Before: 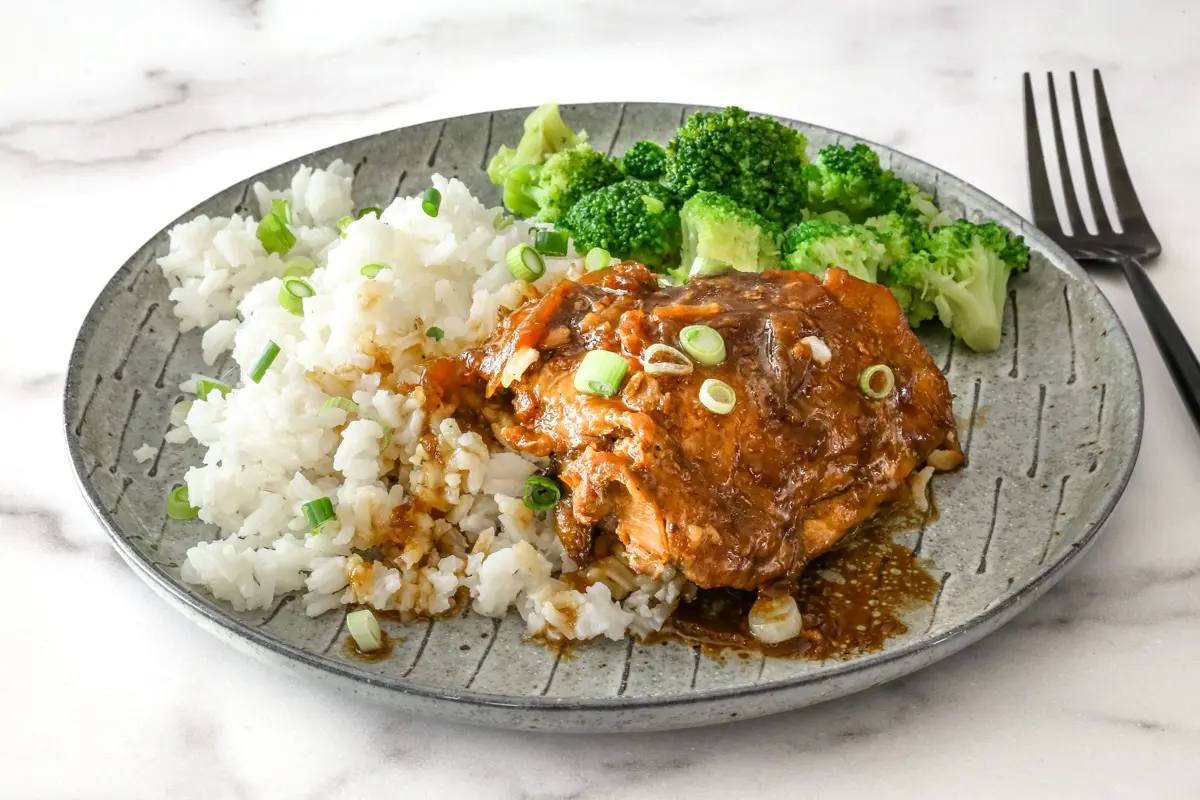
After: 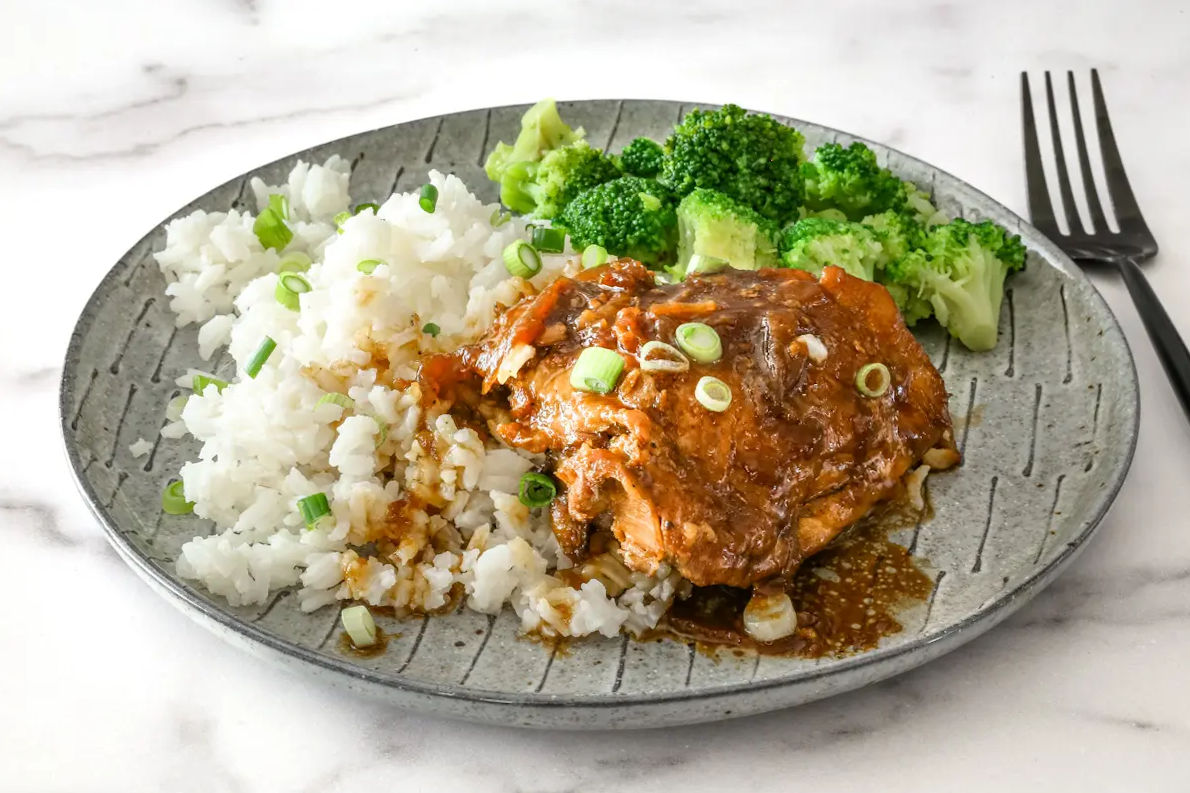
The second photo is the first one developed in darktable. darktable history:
crop and rotate: angle -0.292°
